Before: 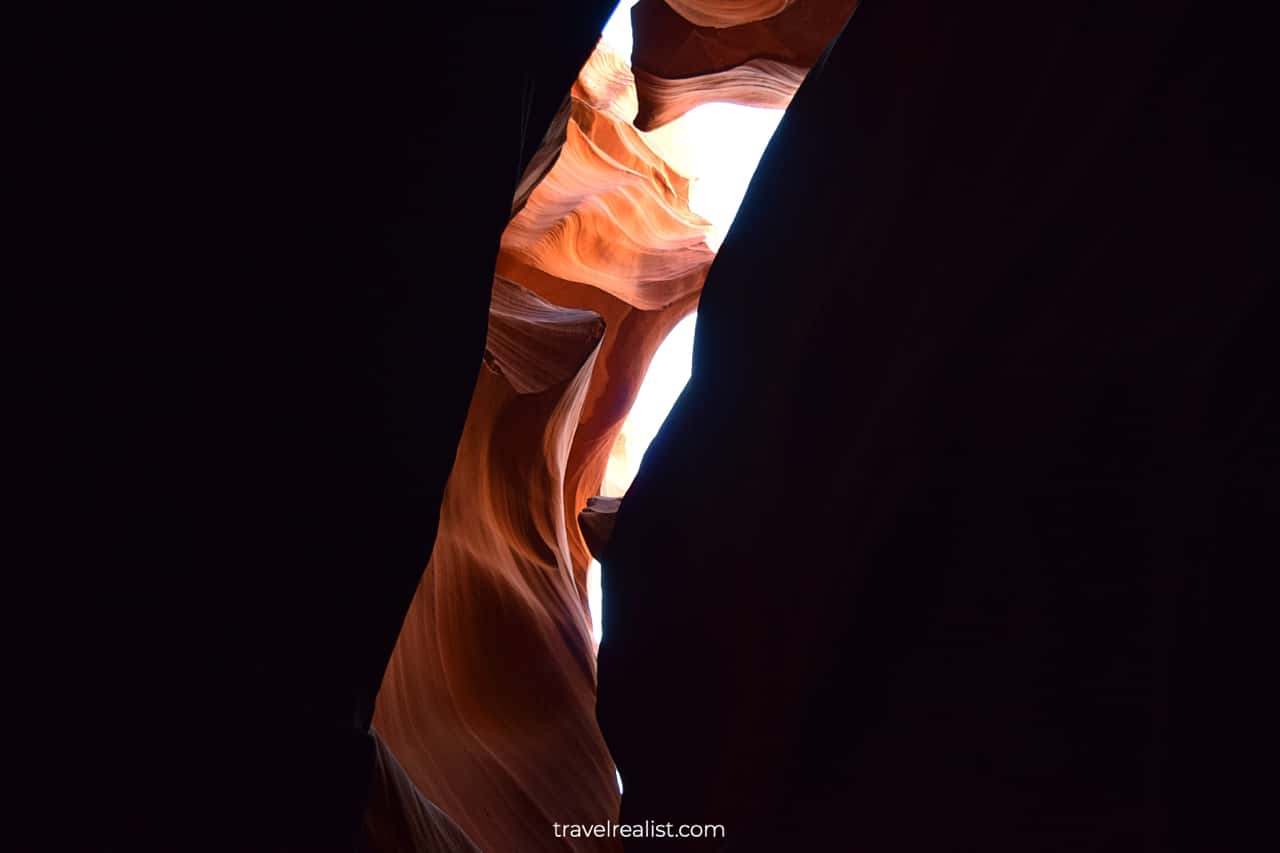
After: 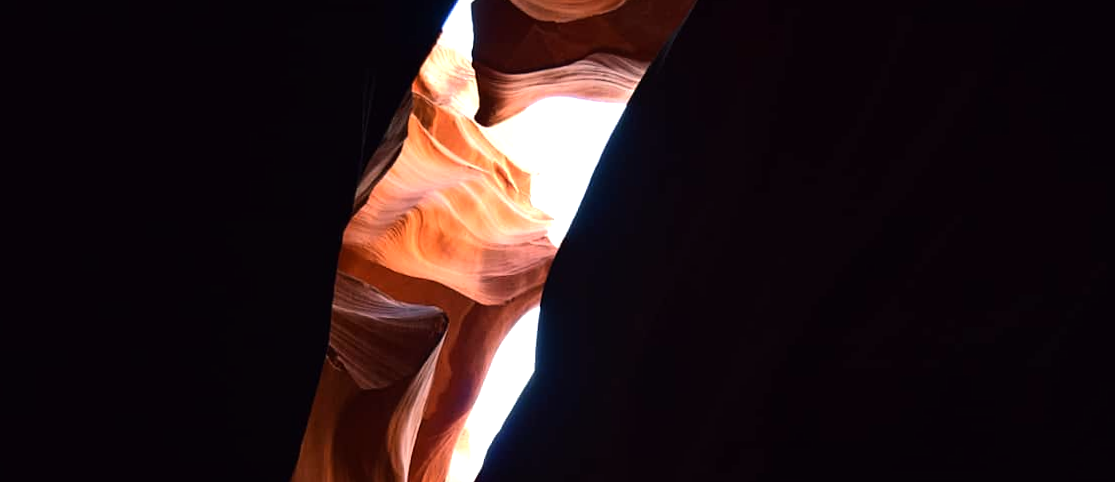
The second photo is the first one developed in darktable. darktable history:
tone equalizer: -8 EV -0.417 EV, -7 EV -0.389 EV, -6 EV -0.333 EV, -5 EV -0.222 EV, -3 EV 0.222 EV, -2 EV 0.333 EV, -1 EV 0.389 EV, +0 EV 0.417 EV, edges refinement/feathering 500, mask exposure compensation -1.57 EV, preserve details no
rotate and perspective: rotation -0.45°, automatic cropping original format, crop left 0.008, crop right 0.992, crop top 0.012, crop bottom 0.988
crop and rotate: left 11.812%, bottom 42.776%
